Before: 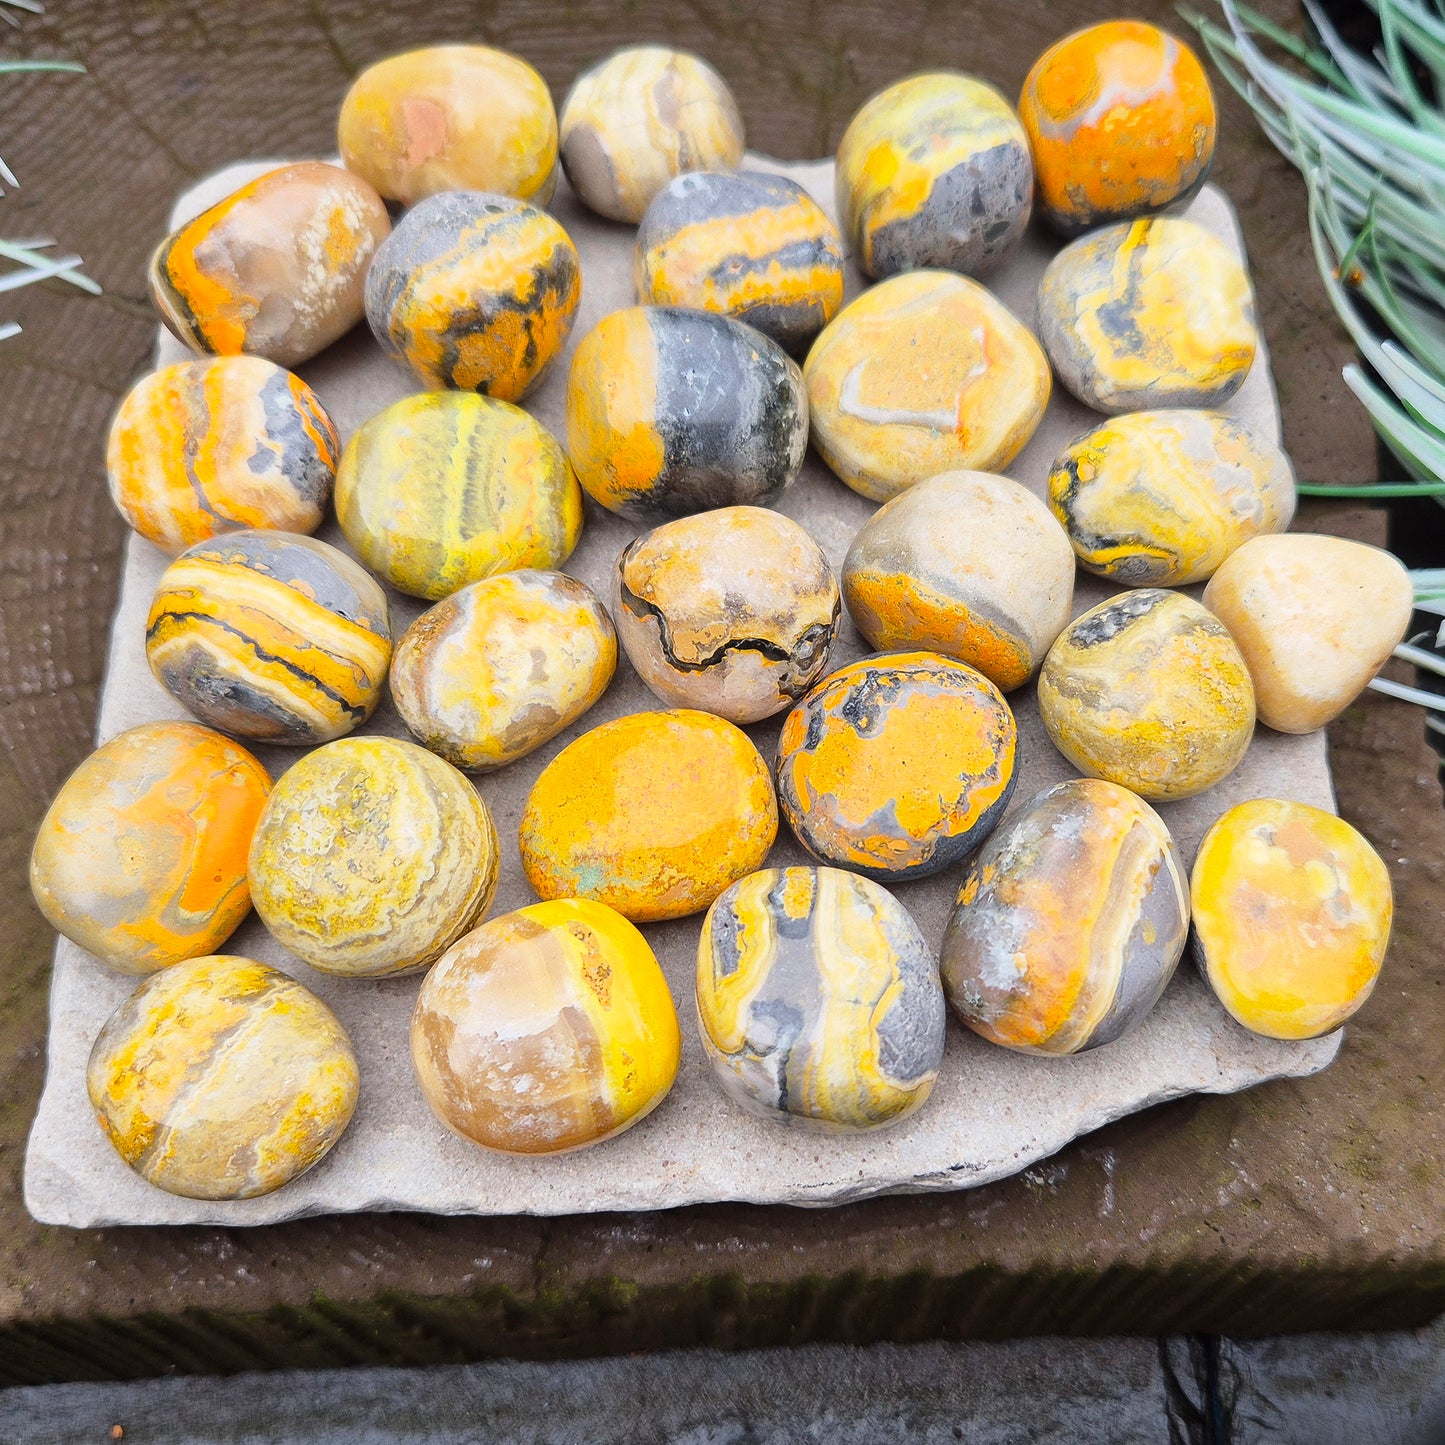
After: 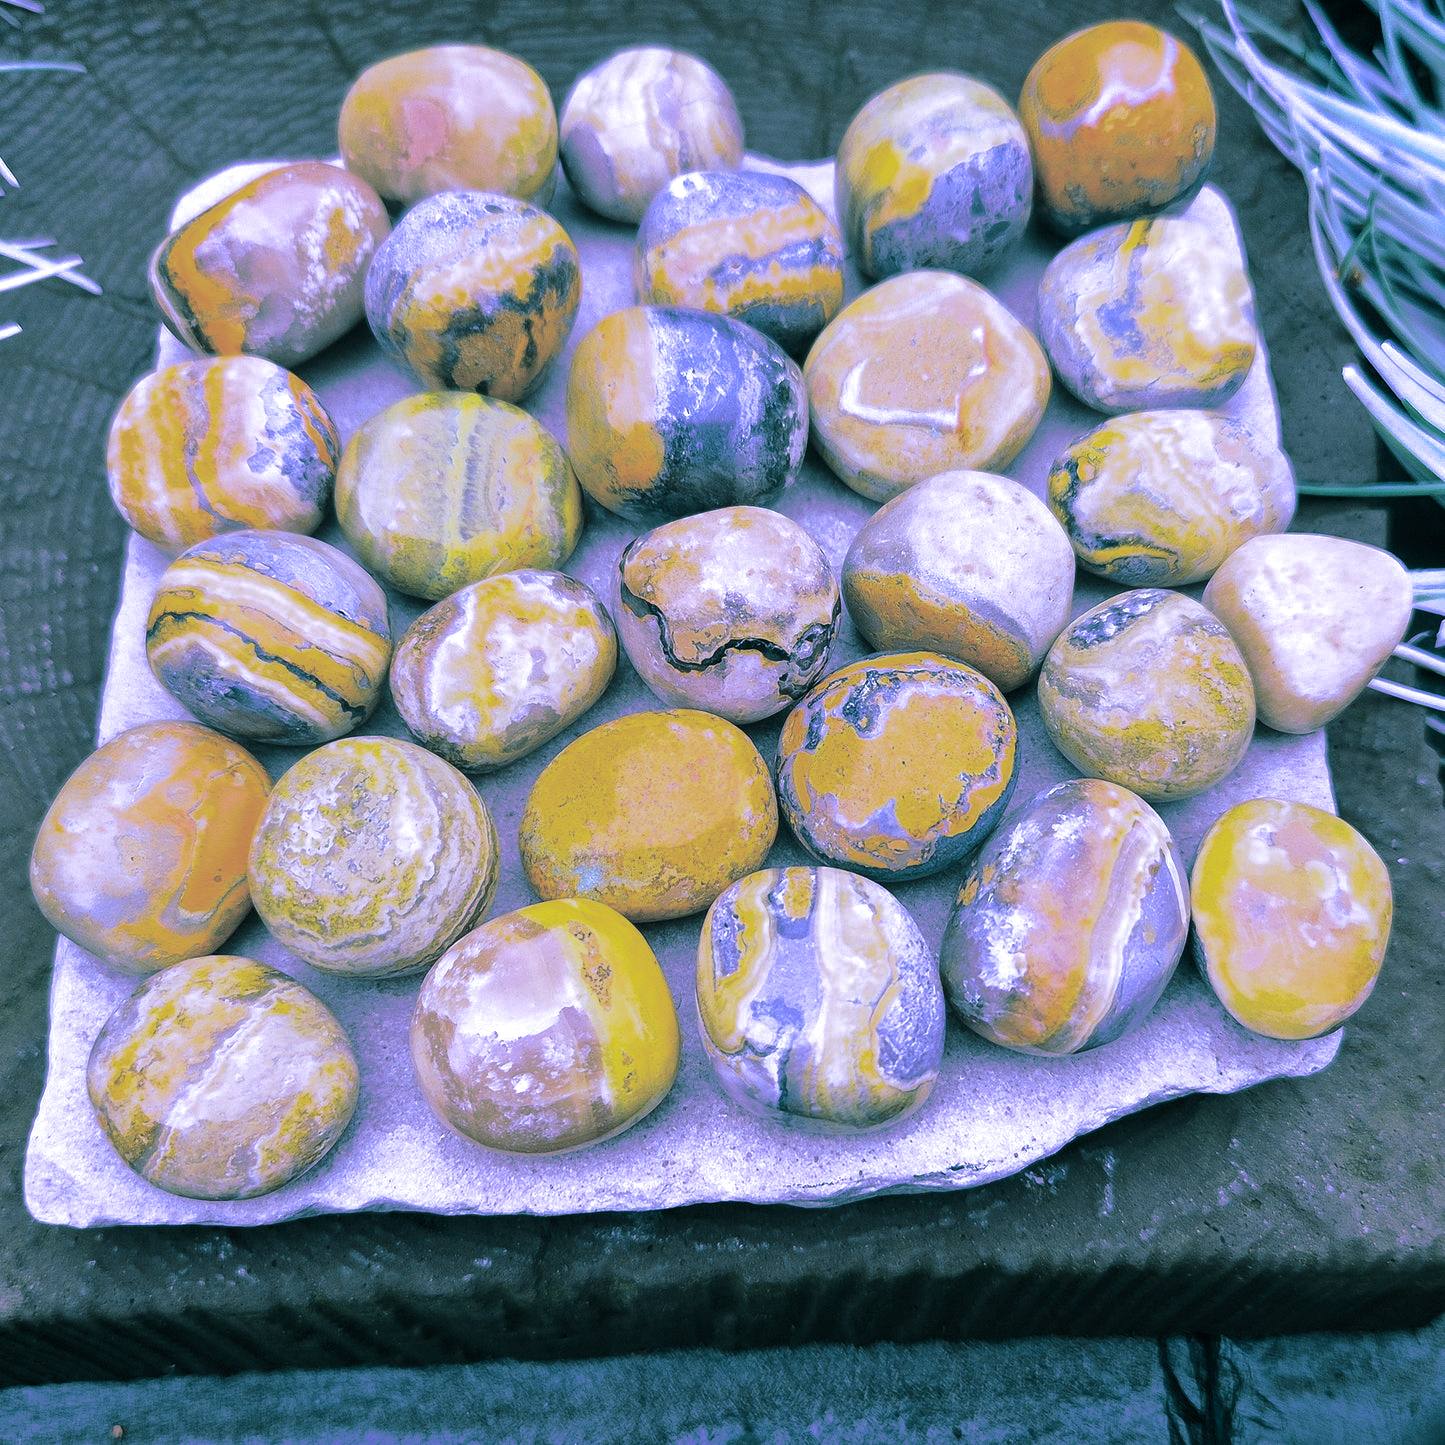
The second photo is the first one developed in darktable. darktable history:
white balance: red 0.98, blue 1.61
split-toning: shadows › hue 186.43°, highlights › hue 49.29°, compress 30.29%
exposure: exposure -0.462 EV, compensate highlight preservation false
